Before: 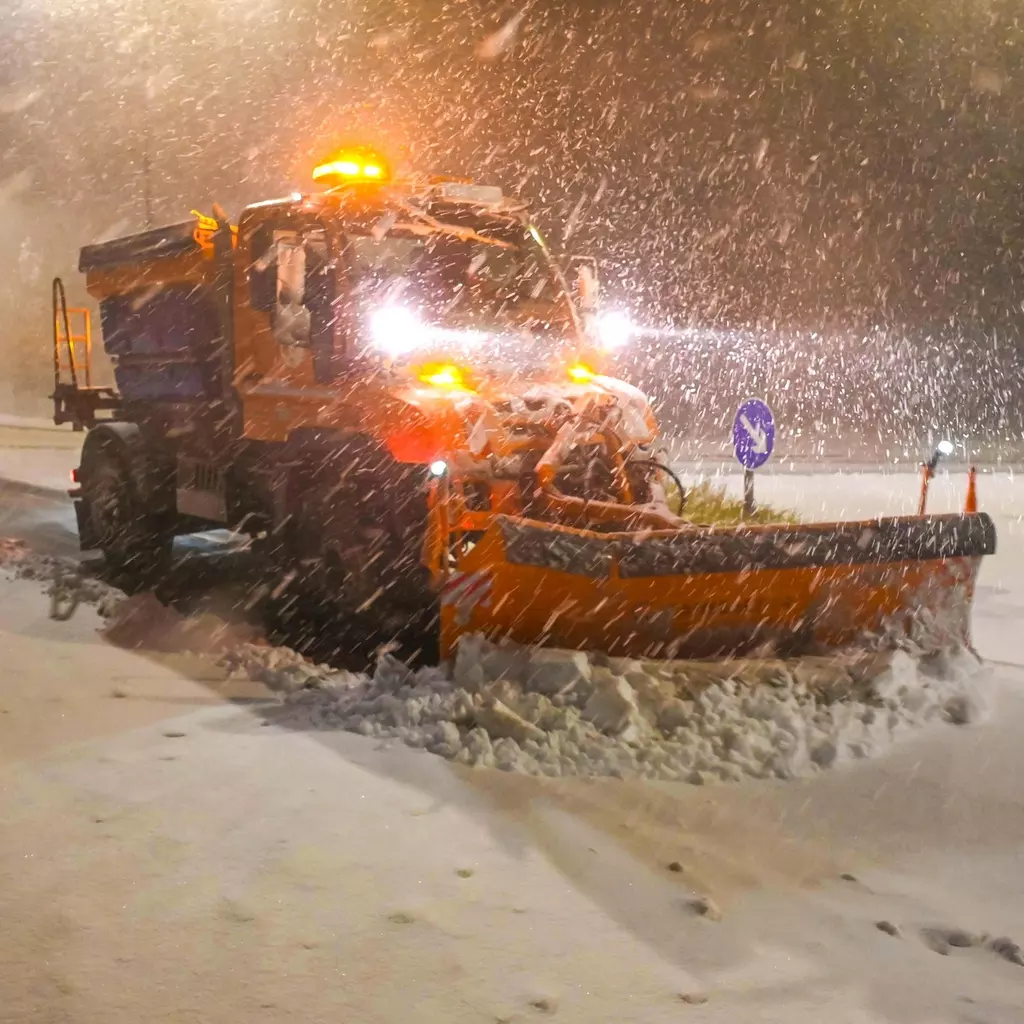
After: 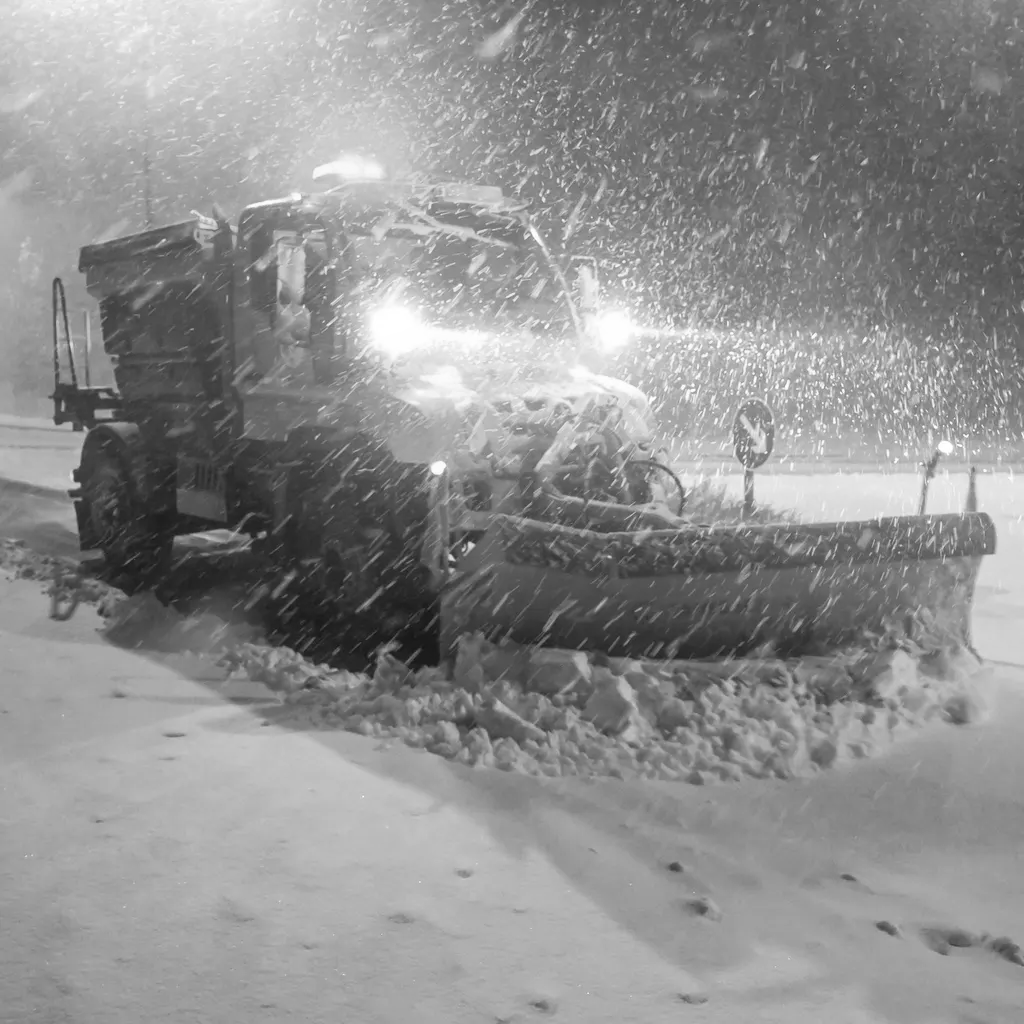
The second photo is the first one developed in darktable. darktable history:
bloom: on, module defaults
monochrome: on, module defaults
